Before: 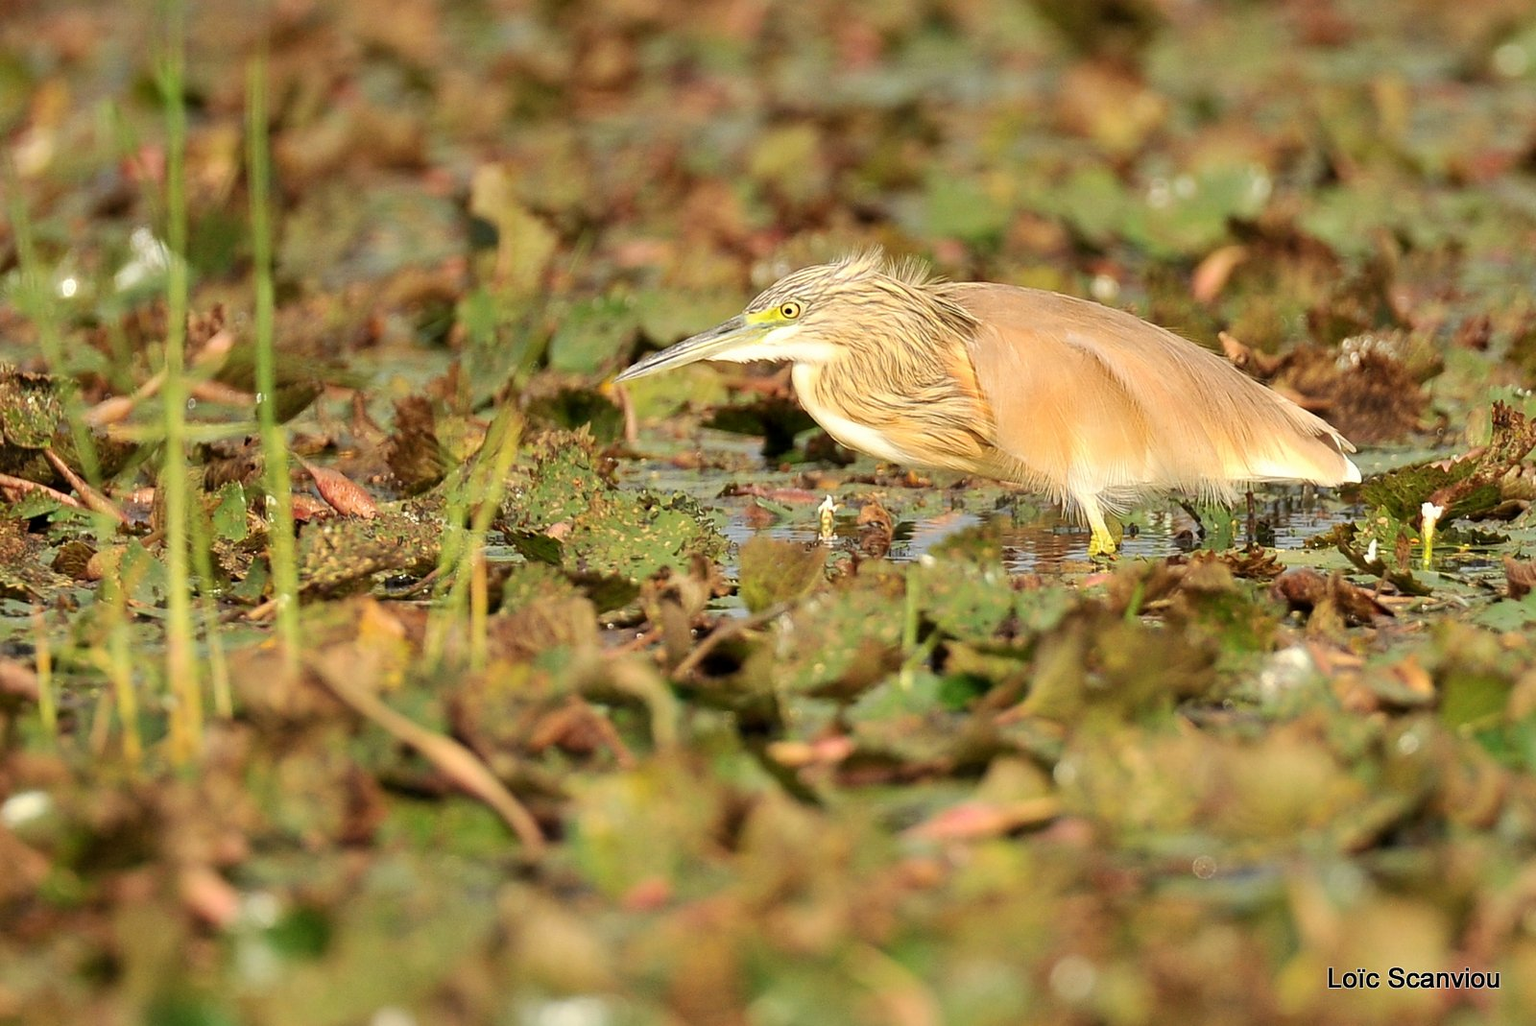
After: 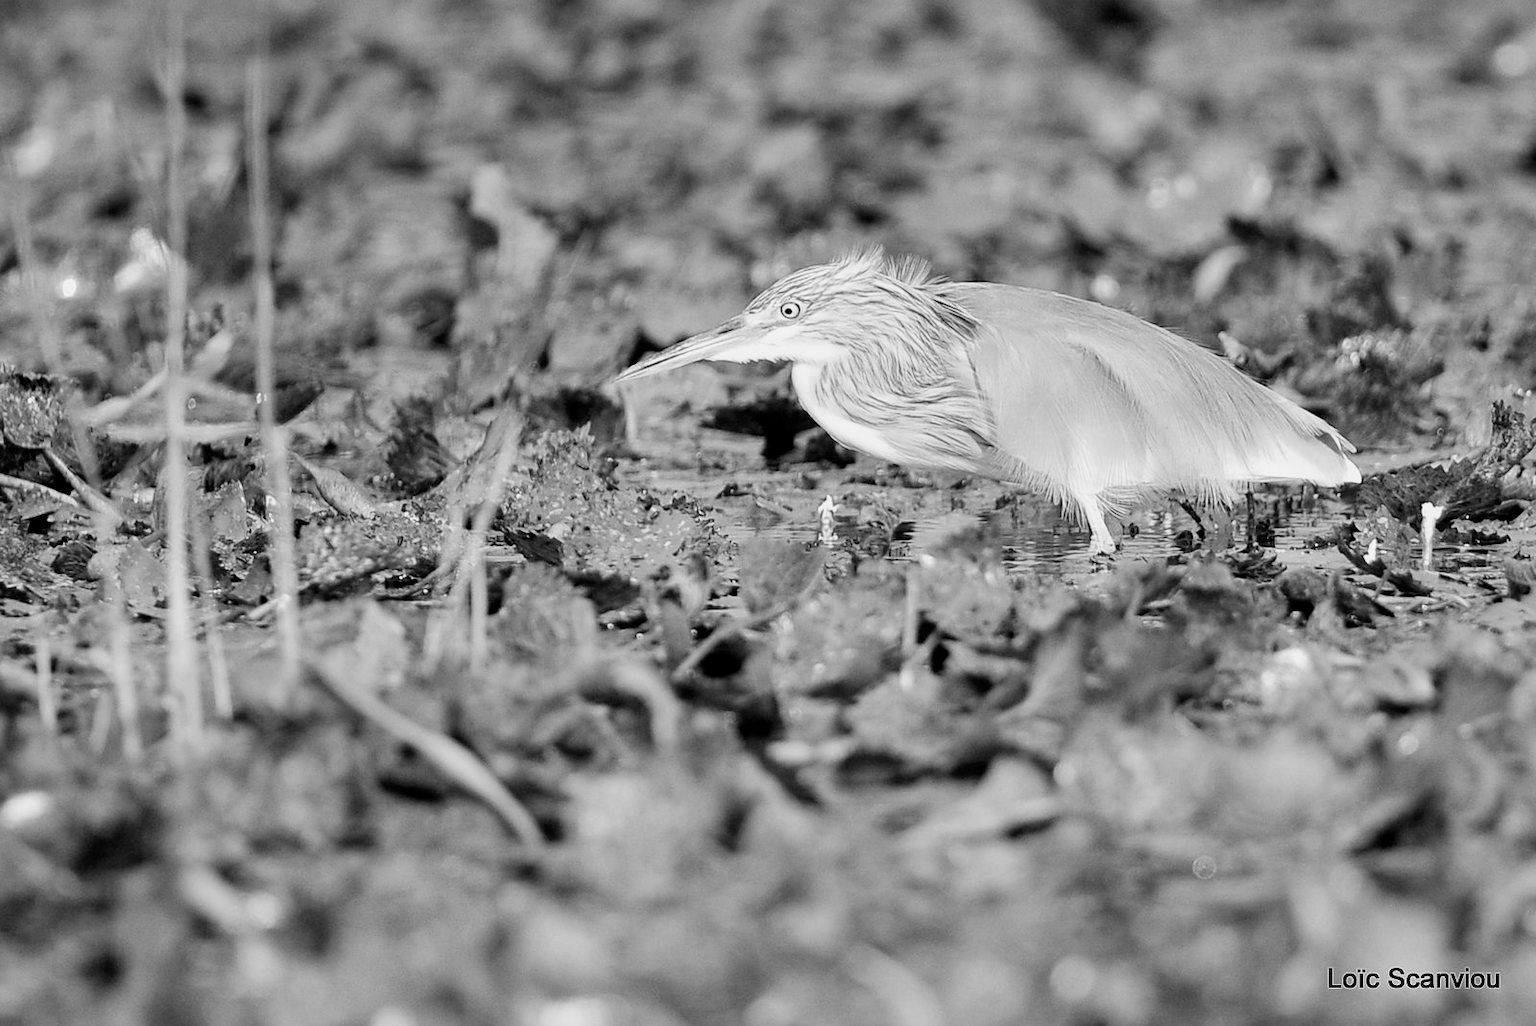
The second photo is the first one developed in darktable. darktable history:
levels: mode automatic, black 0.023%, white 99.97%, levels [0.062, 0.494, 0.925]
filmic rgb: black relative exposure -5 EV, white relative exposure 3.5 EV, hardness 3.19, contrast 1.2, highlights saturation mix -30%
color balance rgb: shadows lift › chroma 2%, shadows lift › hue 219.6°, power › hue 313.2°, highlights gain › chroma 3%, highlights gain › hue 75.6°, global offset › luminance 0.5%, perceptual saturation grading › global saturation 15.33%, perceptual saturation grading › highlights -19.33%, perceptual saturation grading › shadows 20%, global vibrance 20%
monochrome: a -92.57, b 58.91
local contrast: mode bilateral grid, contrast 10, coarseness 25, detail 115%, midtone range 0.2
